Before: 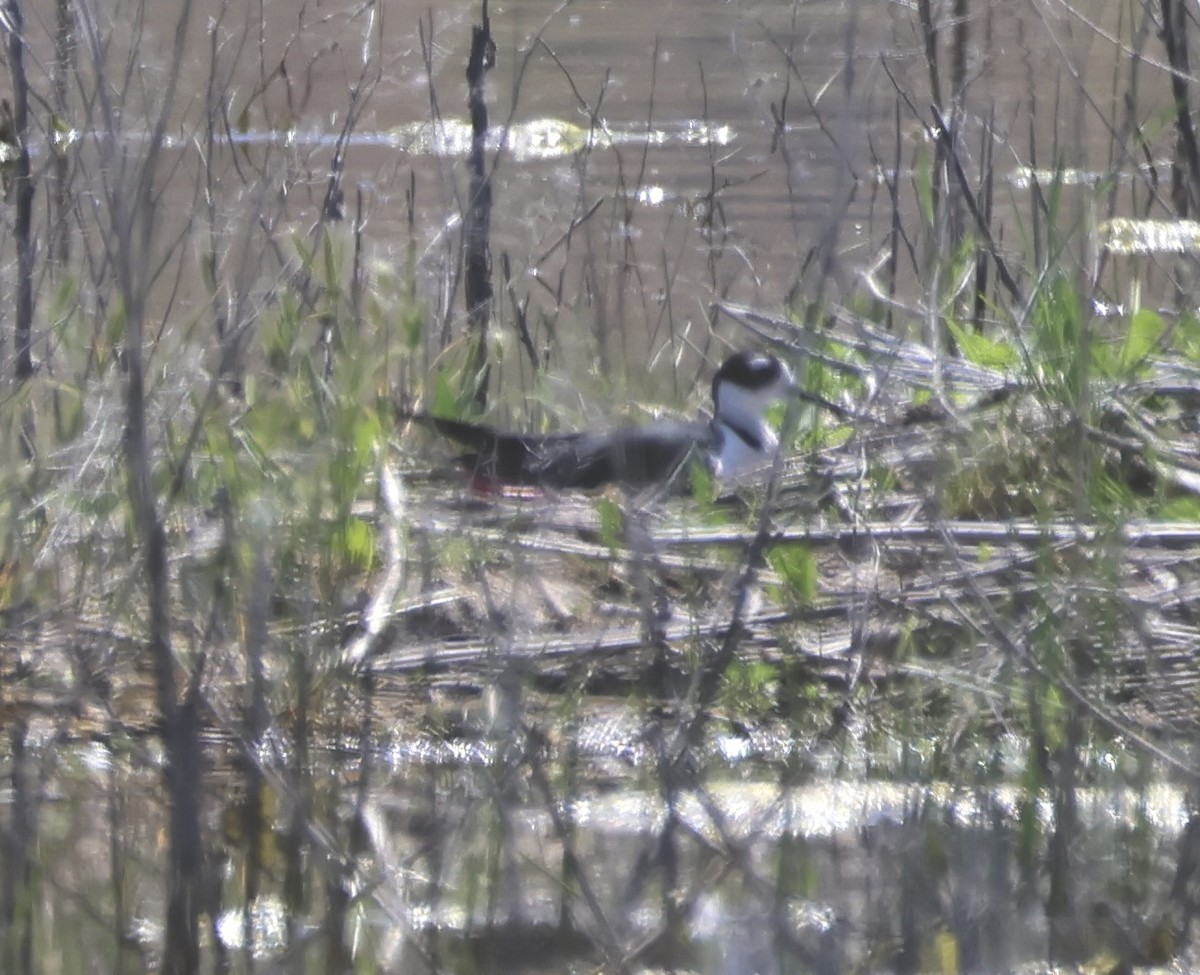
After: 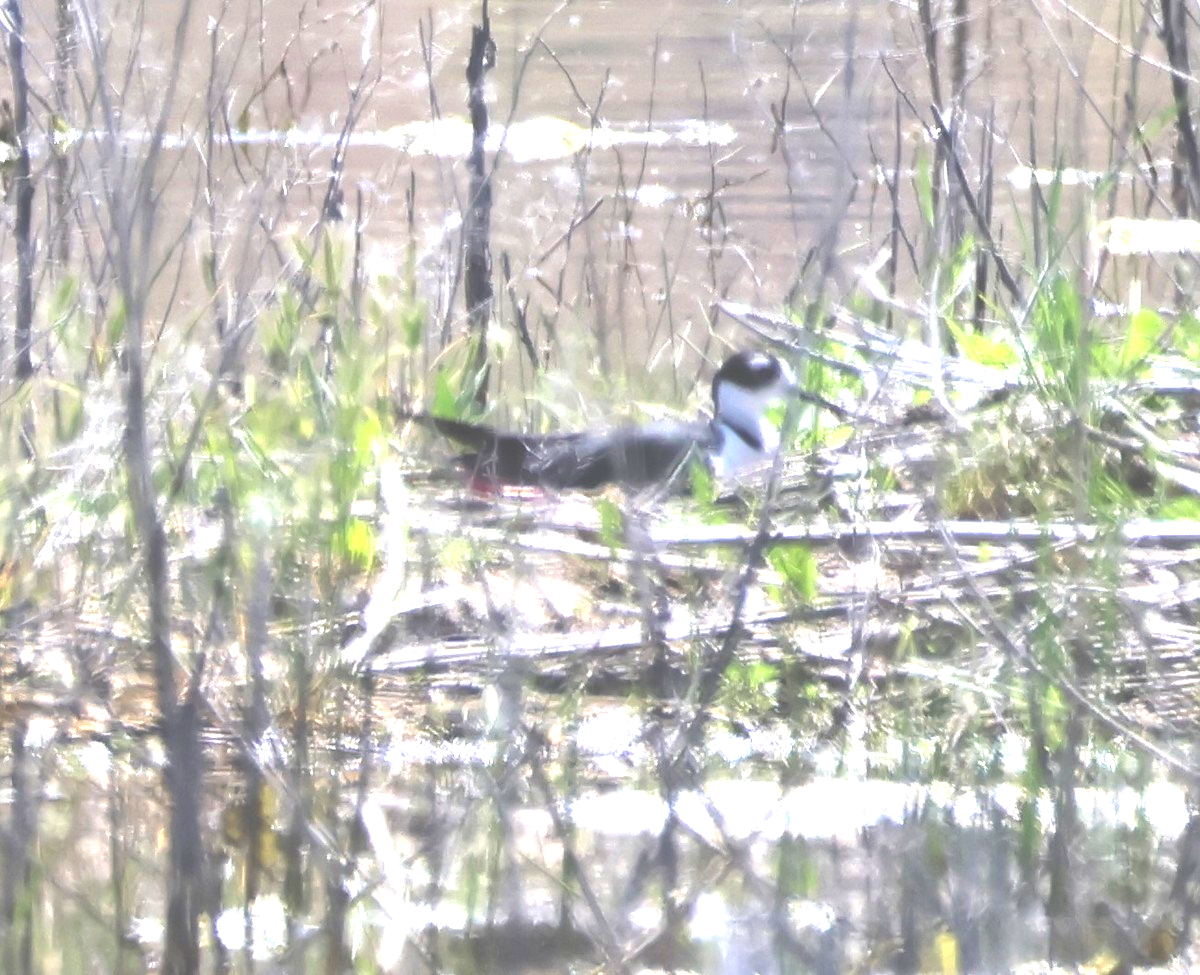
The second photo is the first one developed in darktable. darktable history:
exposure: black level correction 0, exposure 1.47 EV, compensate highlight preservation false
